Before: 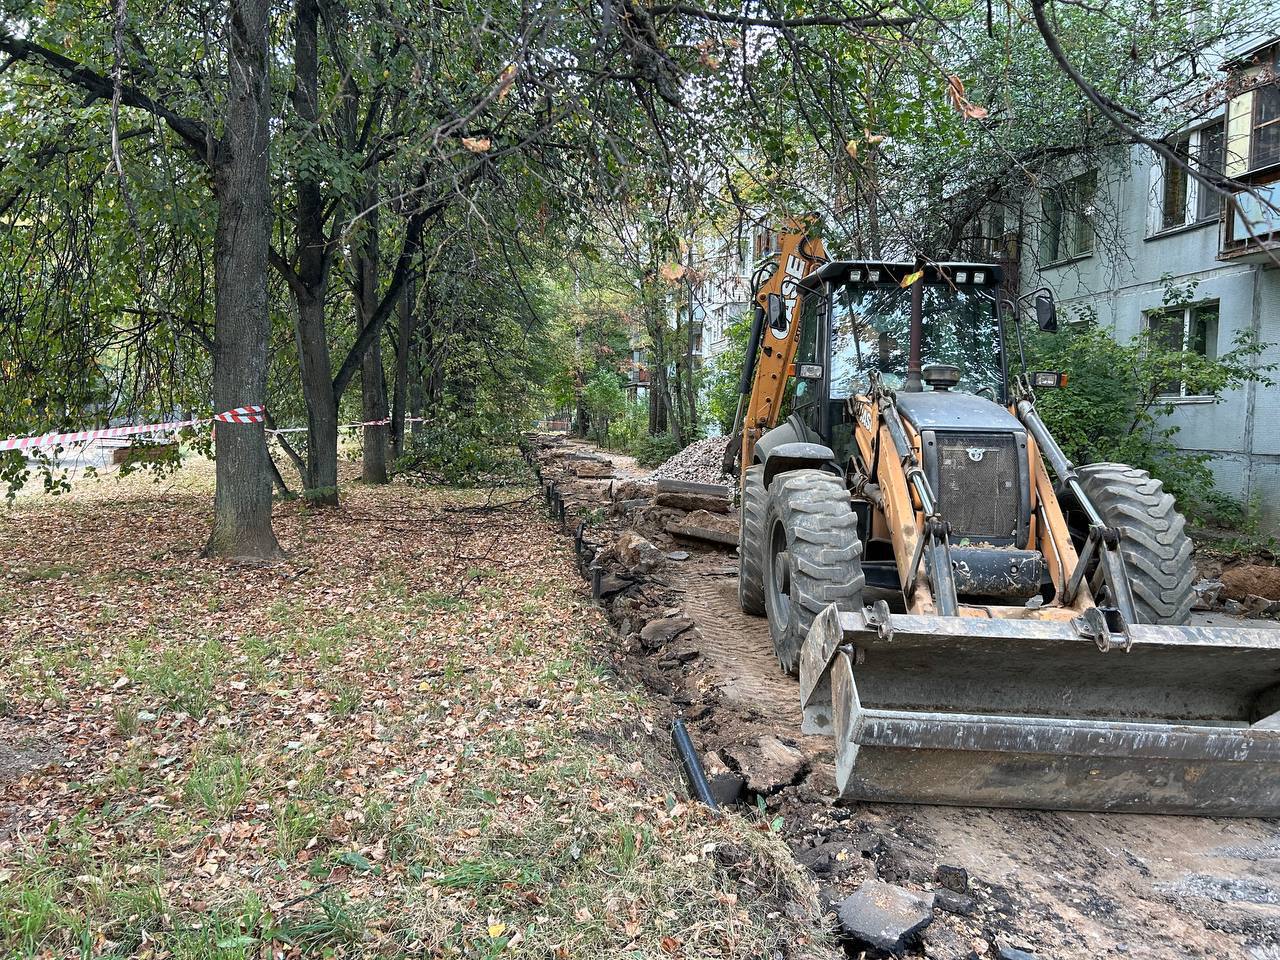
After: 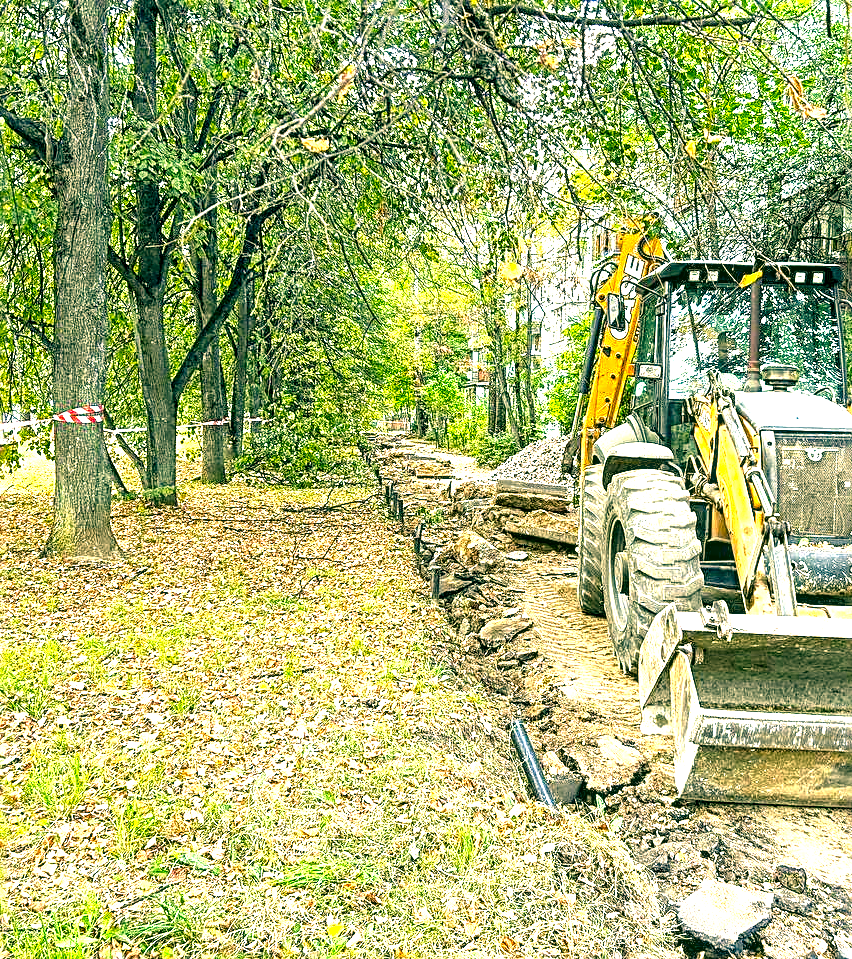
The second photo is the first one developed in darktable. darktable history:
sharpen: radius 2.769
color correction: highlights a* 5.62, highlights b* 33.2, shadows a* -26.06, shadows b* 3.98
exposure: black level correction 0, exposure 1.891 EV, compensate exposure bias true, compensate highlight preservation false
color balance rgb: perceptual saturation grading › global saturation 36.246%, global vibrance 20%
local contrast: highlights 60%, shadows 59%, detail 160%
crop and rotate: left 12.623%, right 20.769%
